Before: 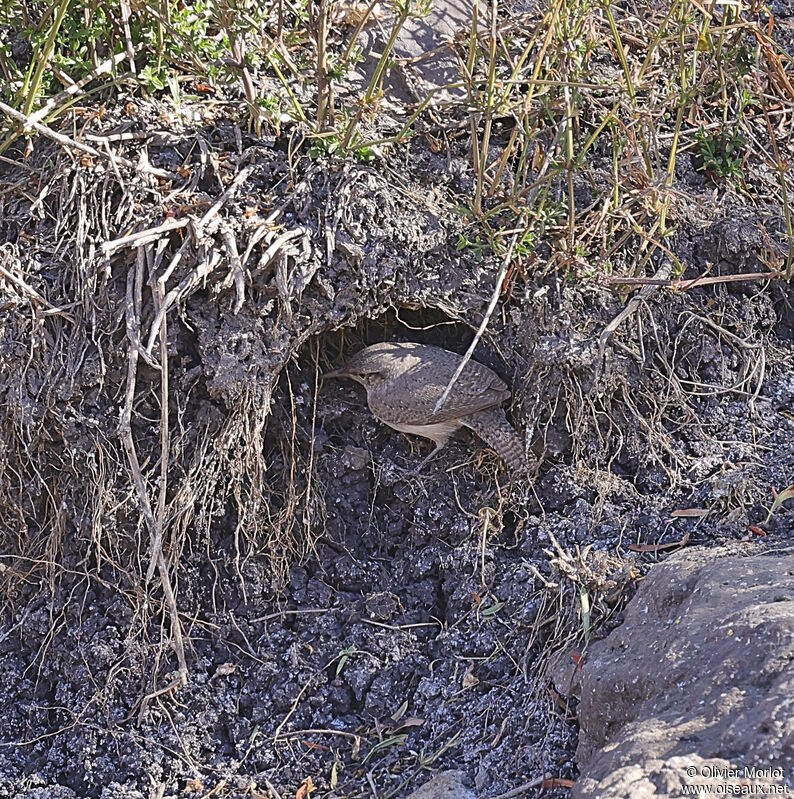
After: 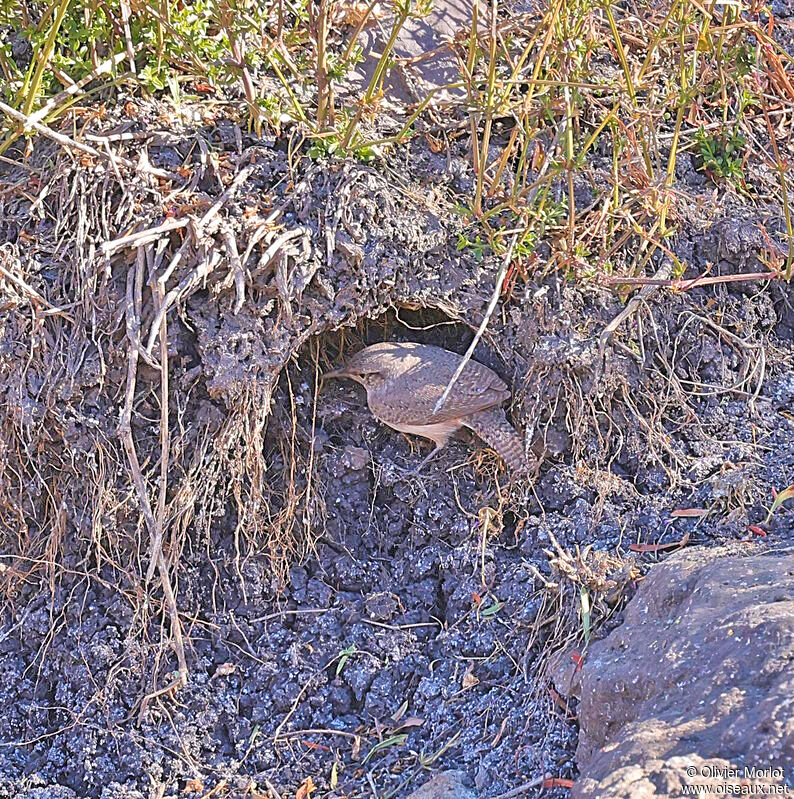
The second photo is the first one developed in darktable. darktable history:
color zones: curves: ch1 [(0.235, 0.558) (0.75, 0.5)]; ch2 [(0.25, 0.462) (0.749, 0.457)]
tone equalizer: -7 EV 0.147 EV, -6 EV 0.618 EV, -5 EV 1.11 EV, -4 EV 1.31 EV, -3 EV 1.15 EV, -2 EV 0.6 EV, -1 EV 0.149 EV, mask exposure compensation -0.496 EV
velvia: strength 44.78%
shadows and highlights: soften with gaussian
